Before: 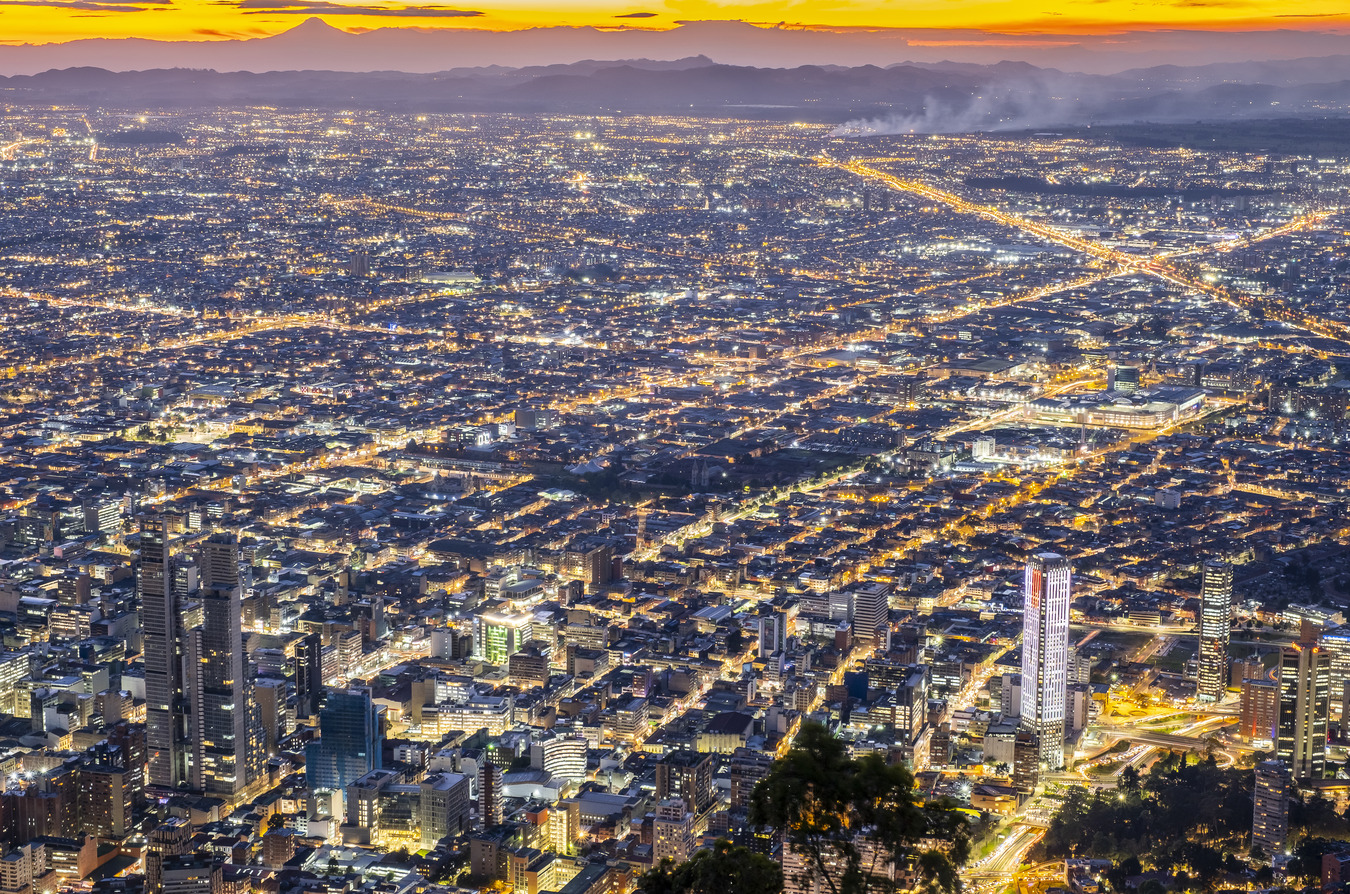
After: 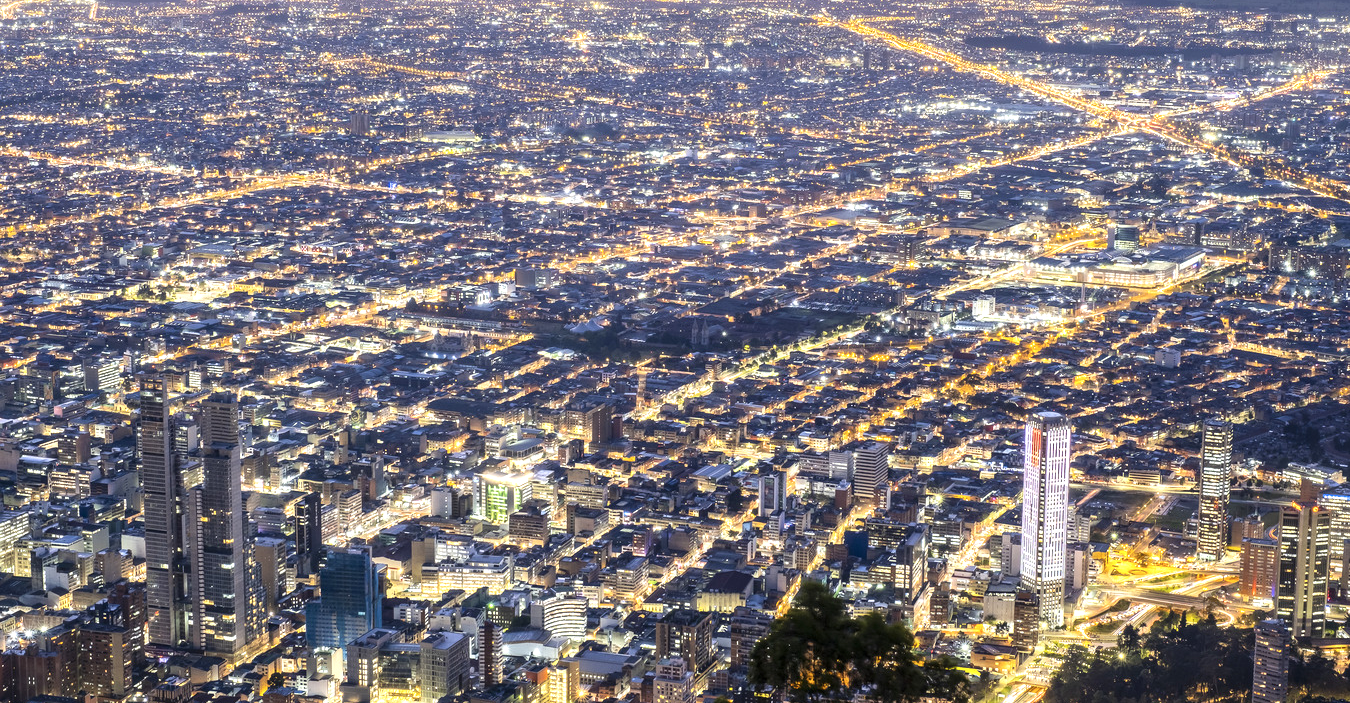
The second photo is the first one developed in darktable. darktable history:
color zones: curves: ch1 [(0, 0.469) (0.01, 0.469) (0.12, 0.446) (0.248, 0.469) (0.5, 0.5) (0.748, 0.5) (0.99, 0.469) (1, 0.469)]
contrast brightness saturation: contrast 0.05
crop and rotate: top 15.774%, bottom 5.506%
exposure: black level correction 0, exposure 0.5 EV, compensate exposure bias true, compensate highlight preservation false
